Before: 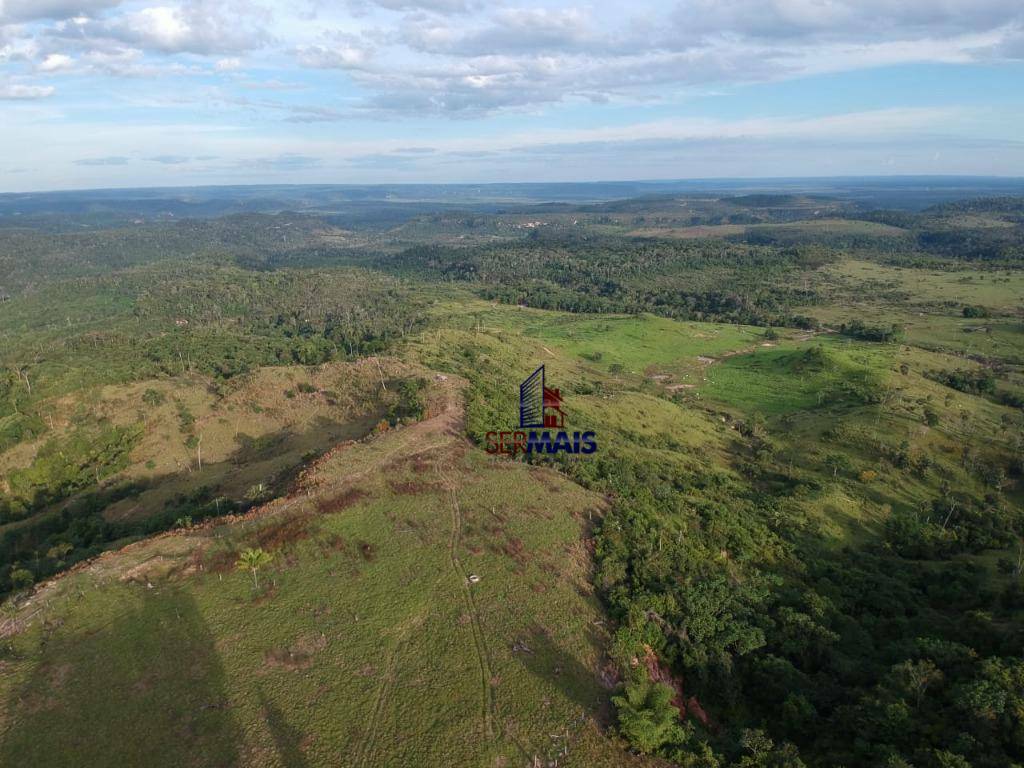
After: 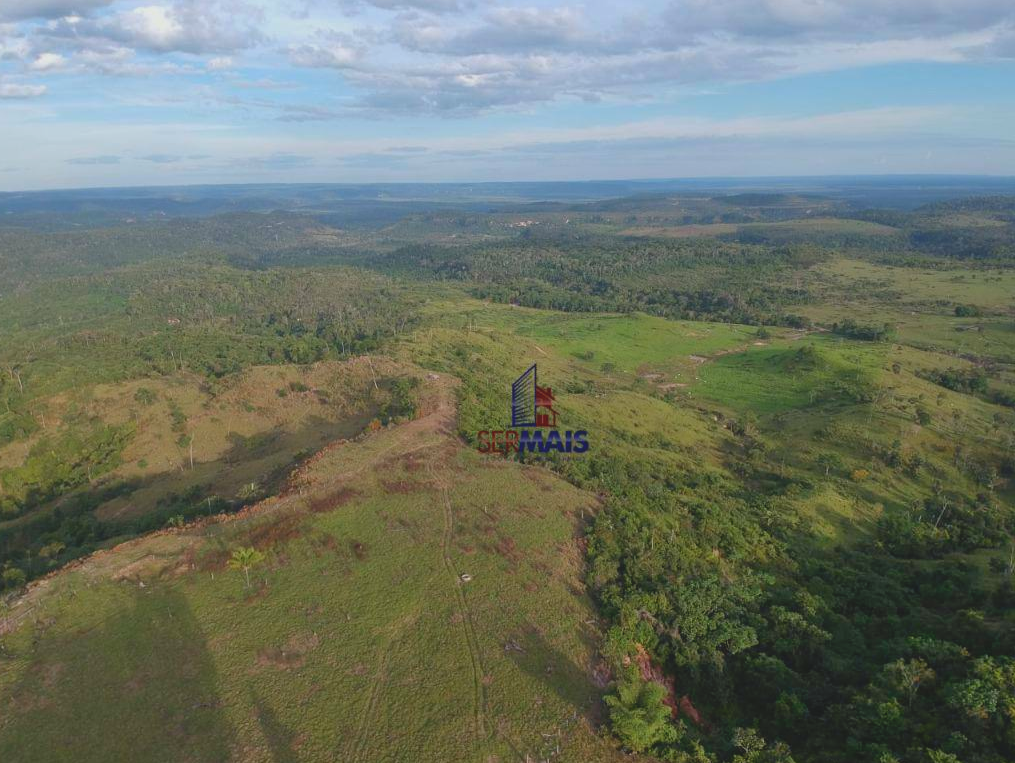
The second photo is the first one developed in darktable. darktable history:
shadows and highlights: soften with gaussian
local contrast: detail 69%
crop and rotate: left 0.783%, top 0.175%, bottom 0.381%
